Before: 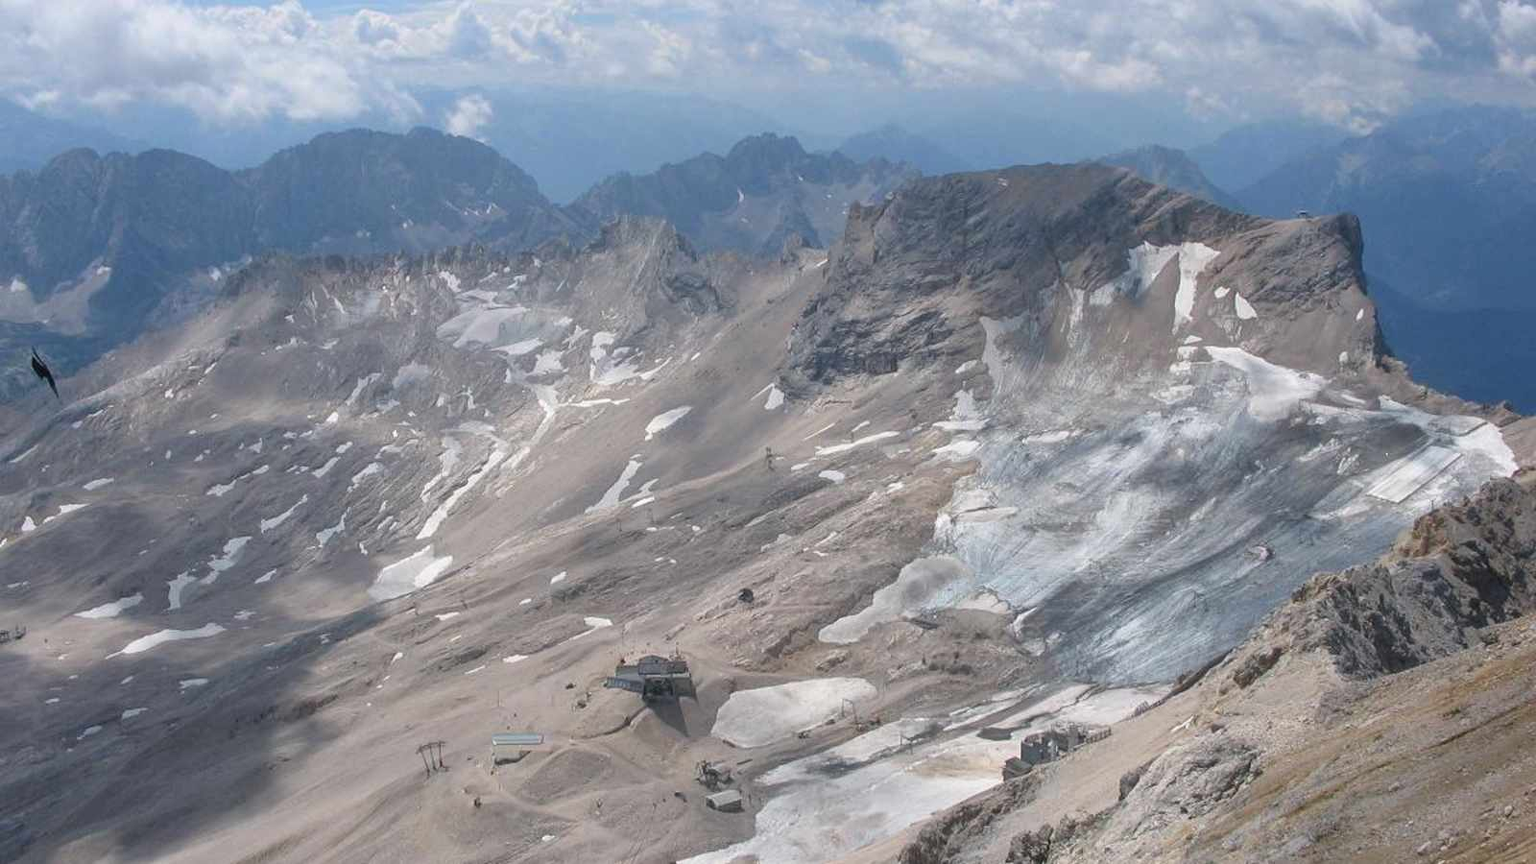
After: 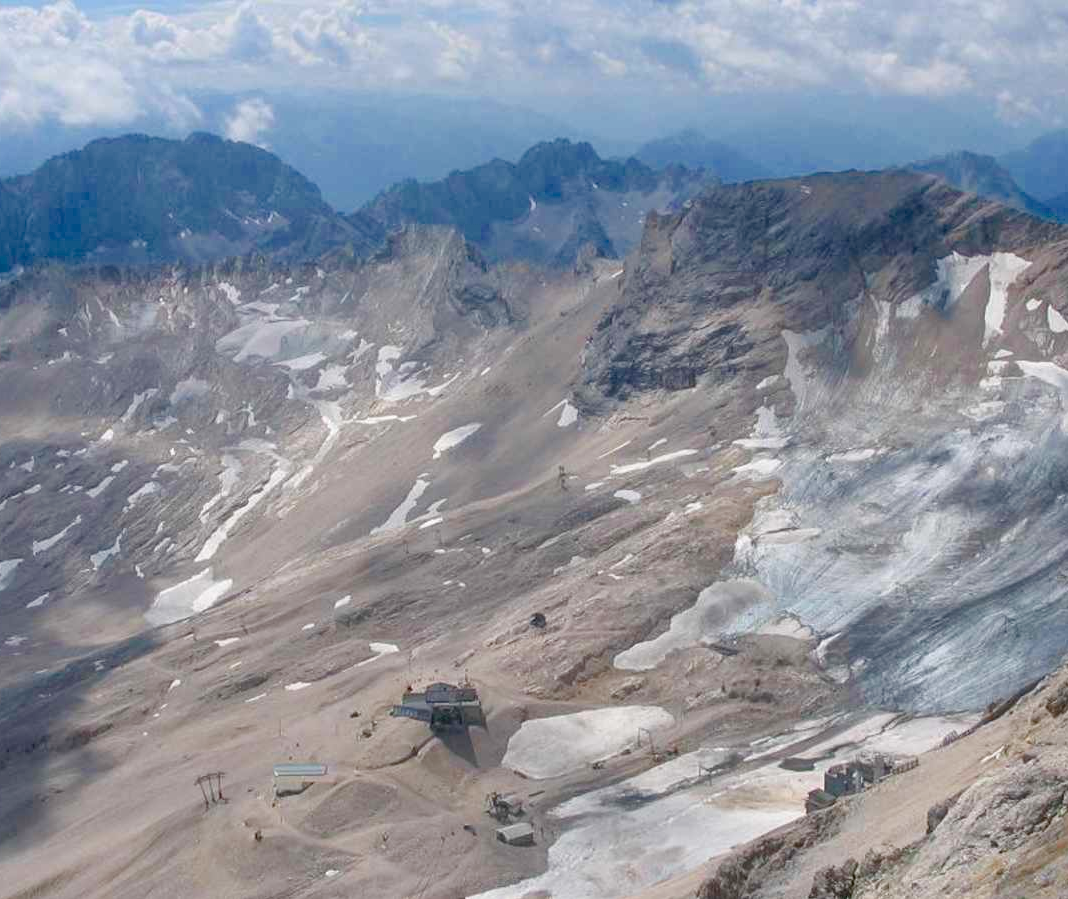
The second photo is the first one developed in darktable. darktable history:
color balance rgb: perceptual saturation grading › global saturation 20%, perceptual saturation grading › highlights -25.543%, perceptual saturation grading › shadows 50.184%, global vibrance 16.055%, saturation formula JzAzBz (2021)
crop and rotate: left 15.026%, right 18.21%
